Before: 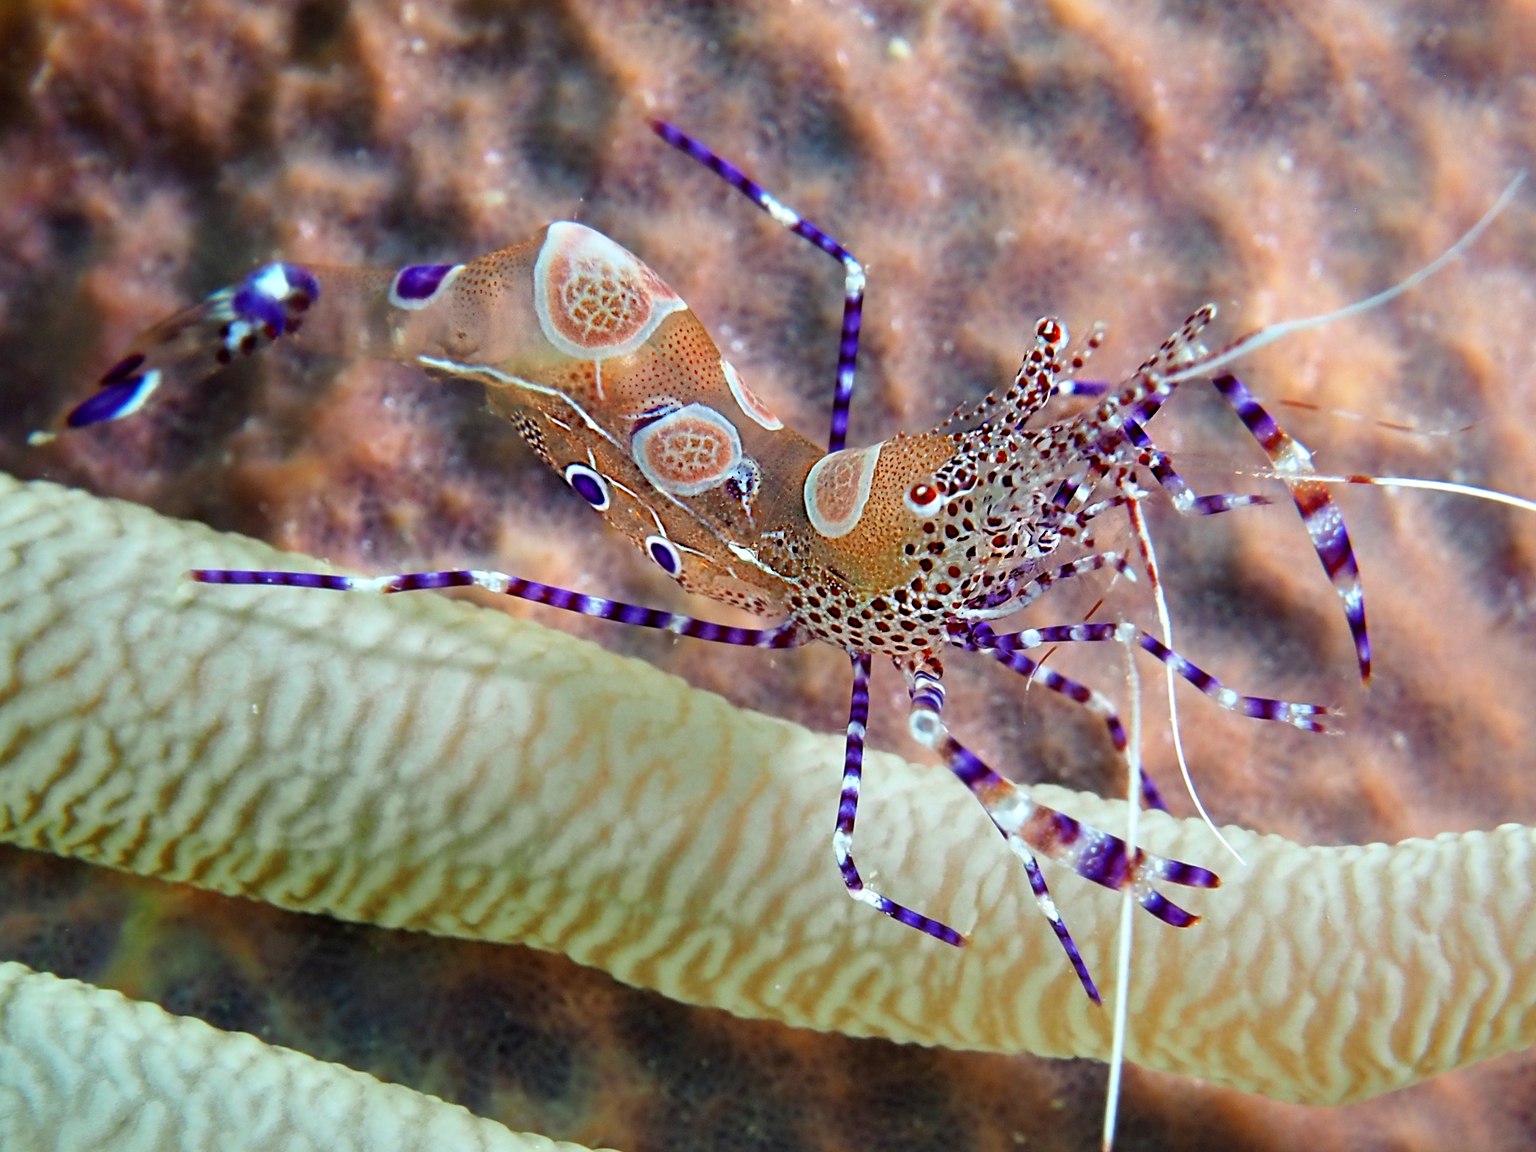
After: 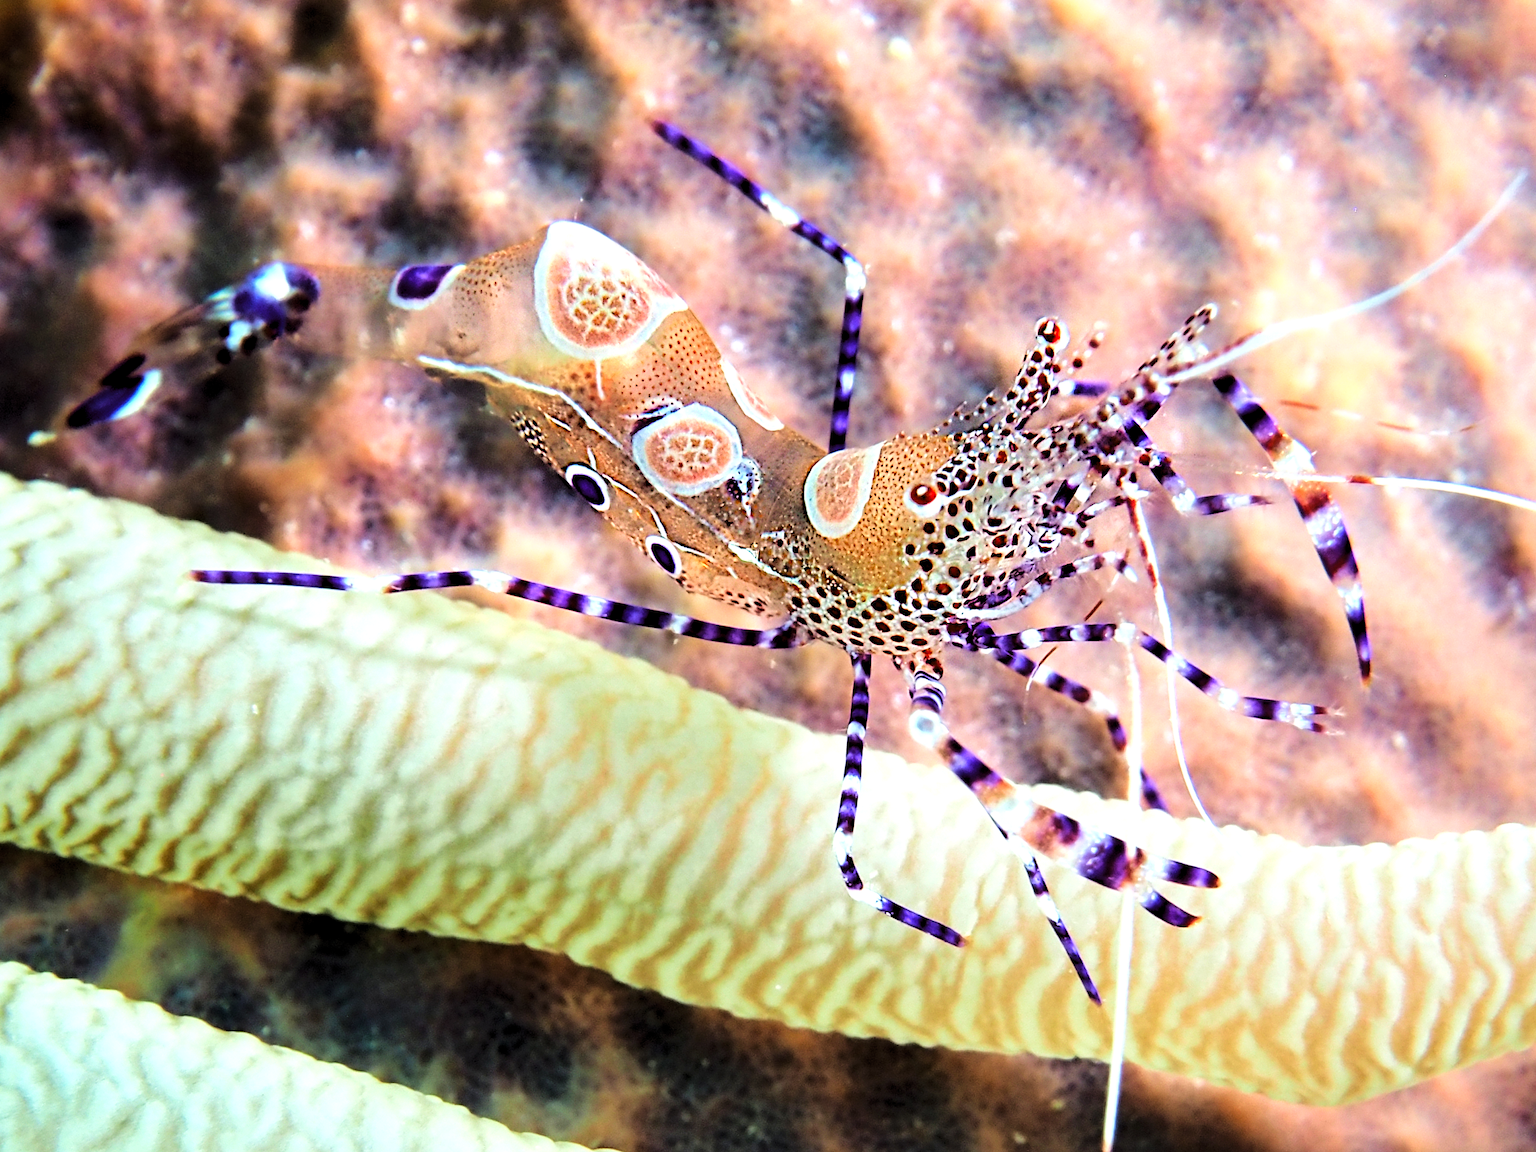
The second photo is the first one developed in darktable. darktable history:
exposure: exposure -0.111 EV, compensate highlight preservation false
base curve: curves: ch0 [(0, 0) (0.028, 0.03) (0.121, 0.232) (0.46, 0.748) (0.859, 0.968) (1, 1)]
levels: levels [0.062, 0.494, 0.925]
velvia: on, module defaults
